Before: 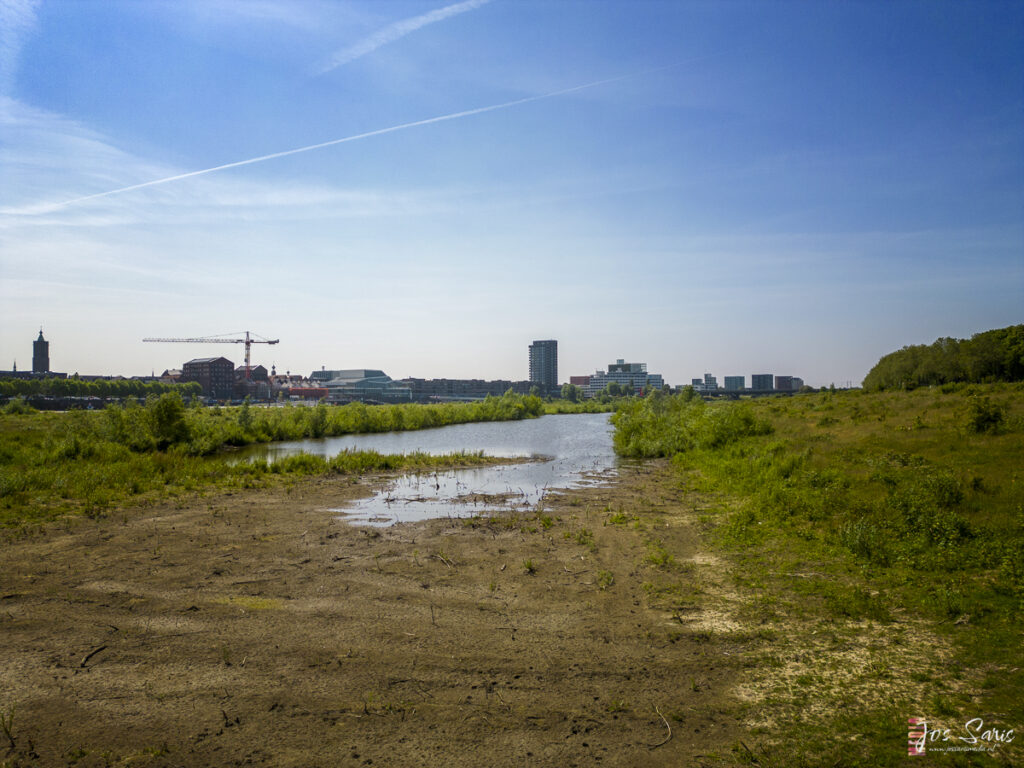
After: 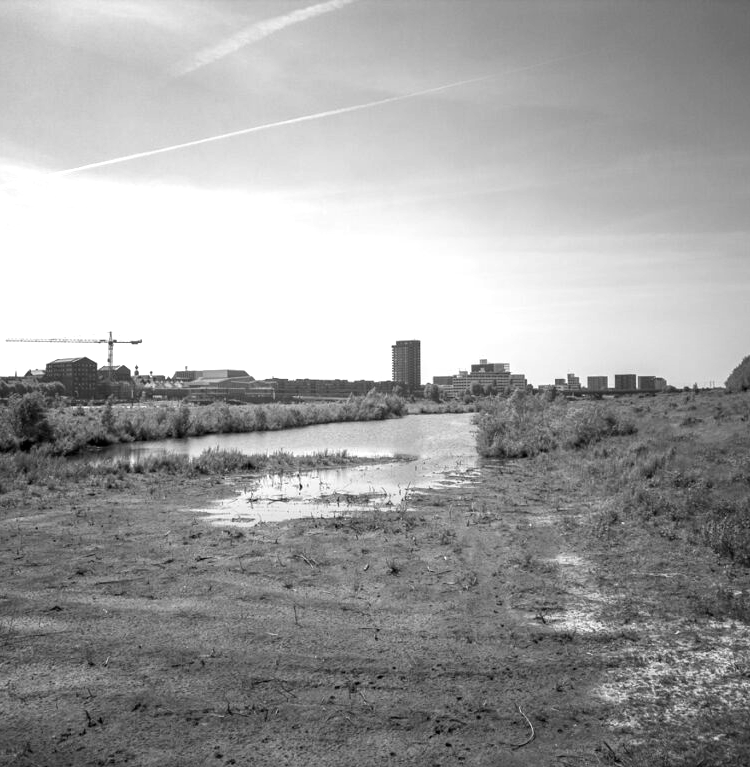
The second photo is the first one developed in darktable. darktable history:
exposure: black level correction 0, exposure 0.7 EV, compensate exposure bias true, compensate highlight preservation false
crop: left 13.443%, right 13.31%
monochrome: a 32, b 64, size 2.3, highlights 1
